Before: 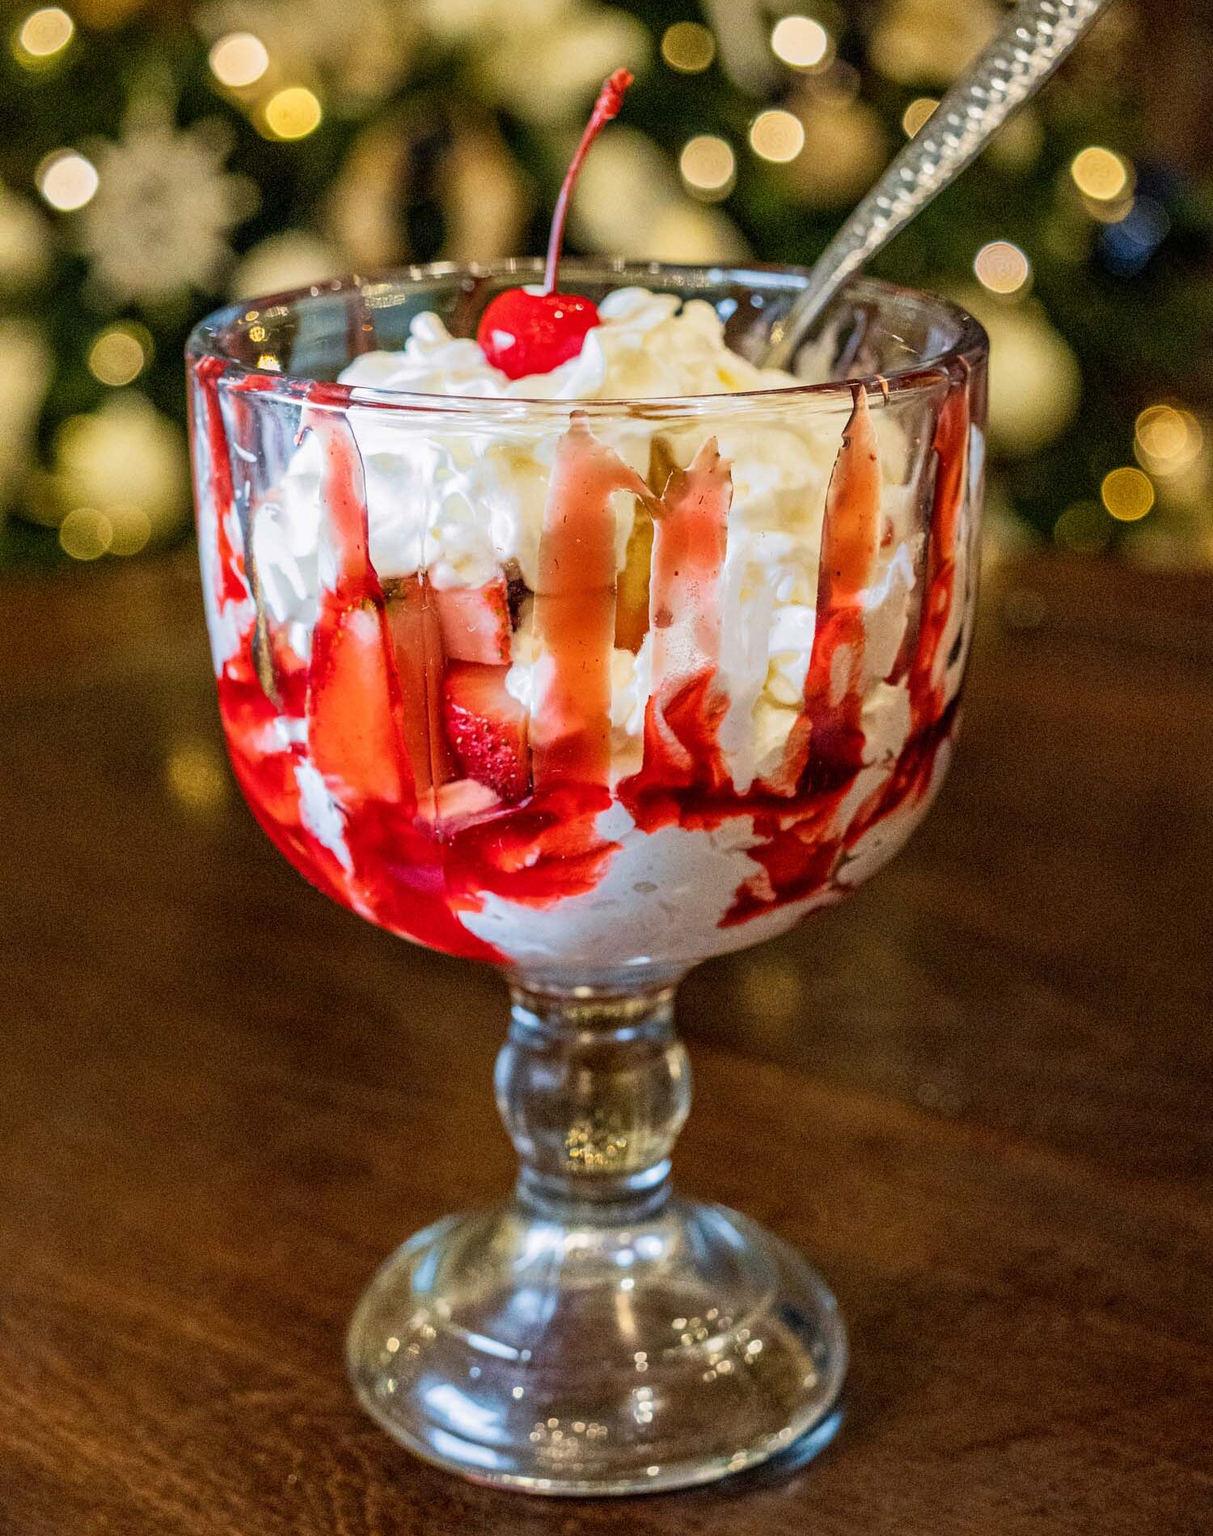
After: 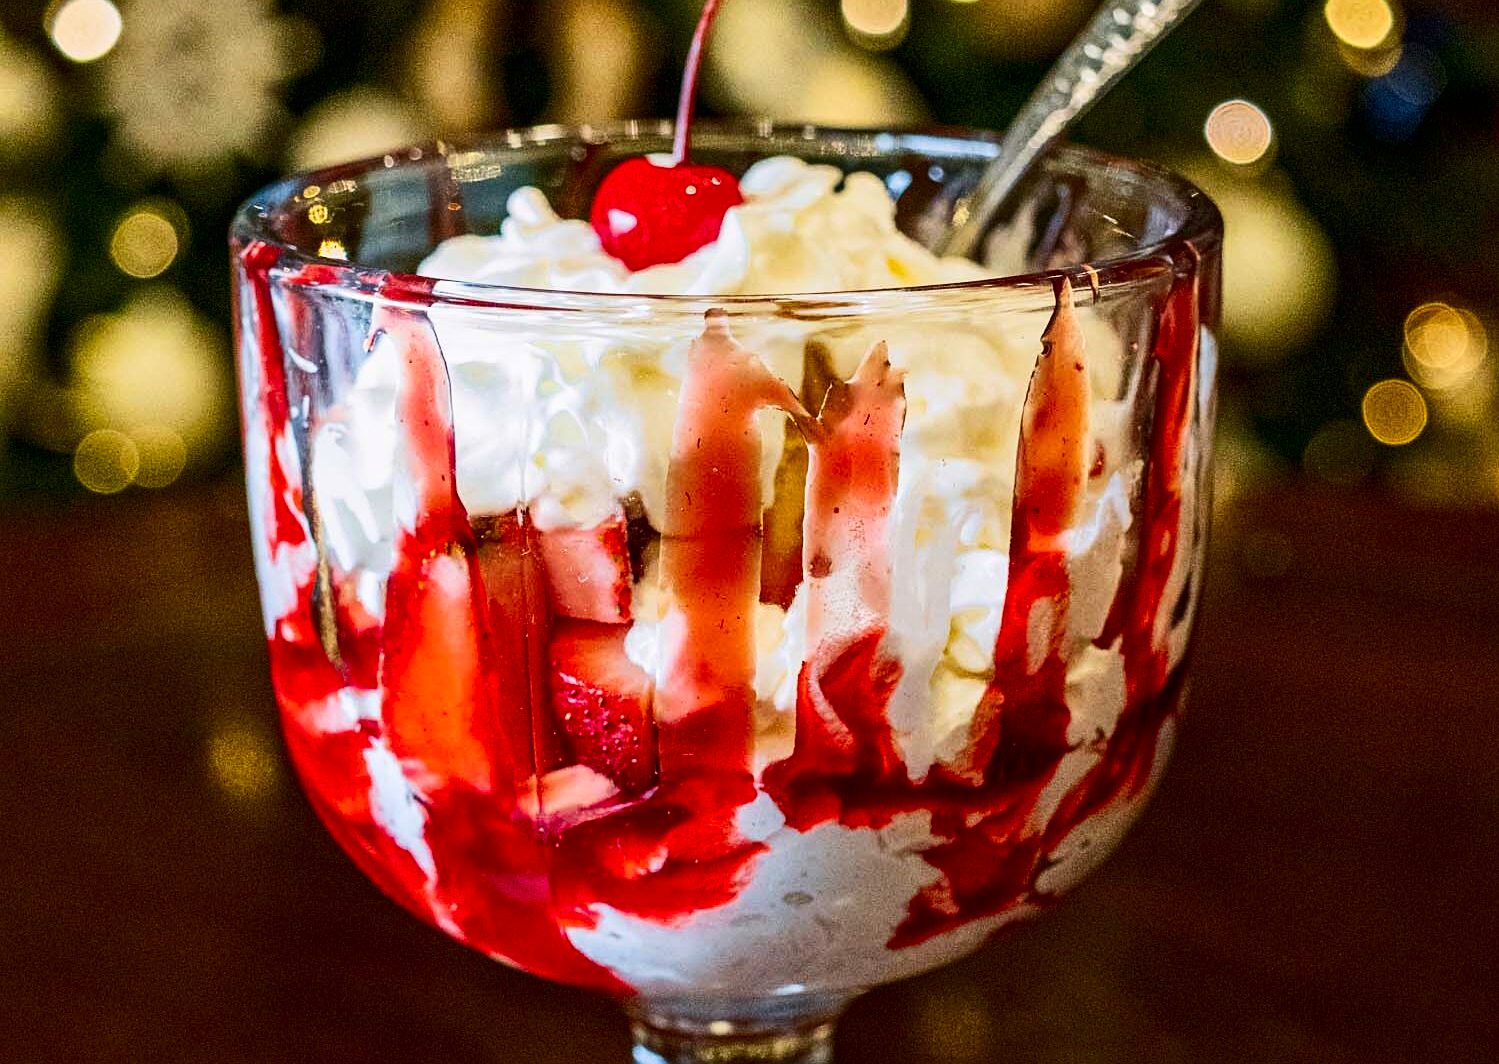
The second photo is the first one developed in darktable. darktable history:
sharpen: amount 0.217
crop and rotate: top 10.57%, bottom 33.405%
exposure: exposure -0.04 EV, compensate highlight preservation false
contrast brightness saturation: contrast 0.214, brightness -0.11, saturation 0.212
